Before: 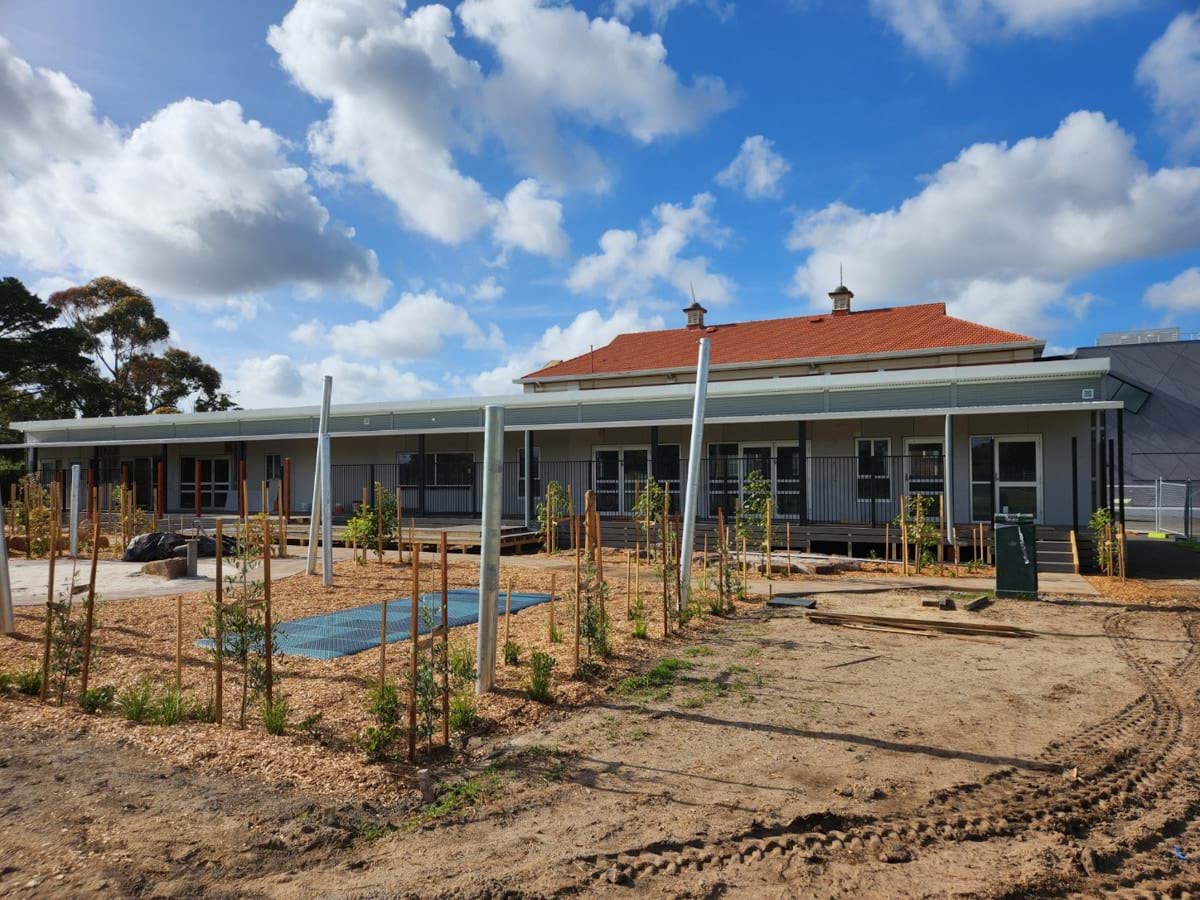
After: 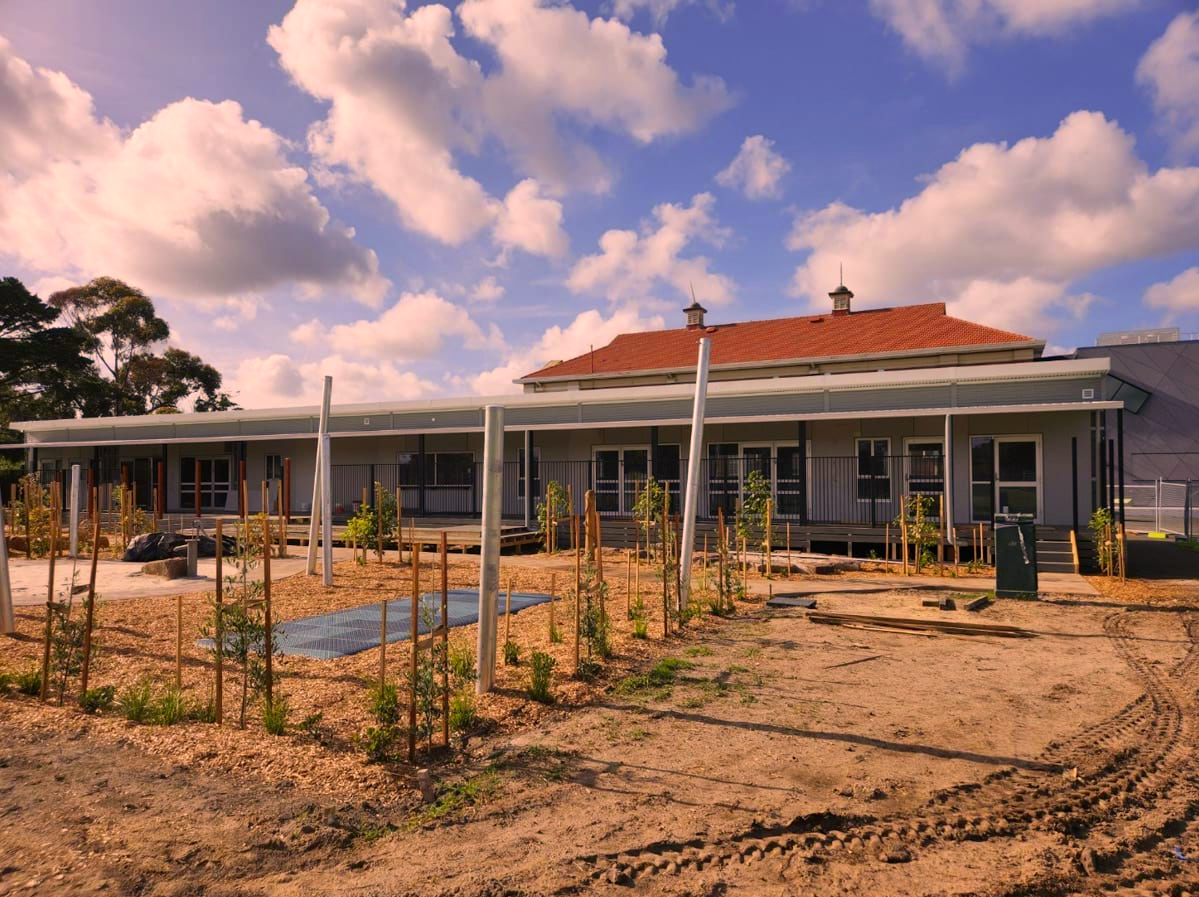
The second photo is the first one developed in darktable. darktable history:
crop: top 0.048%, bottom 0.201%
color correction: highlights a* 21.8, highlights b* 21.68
